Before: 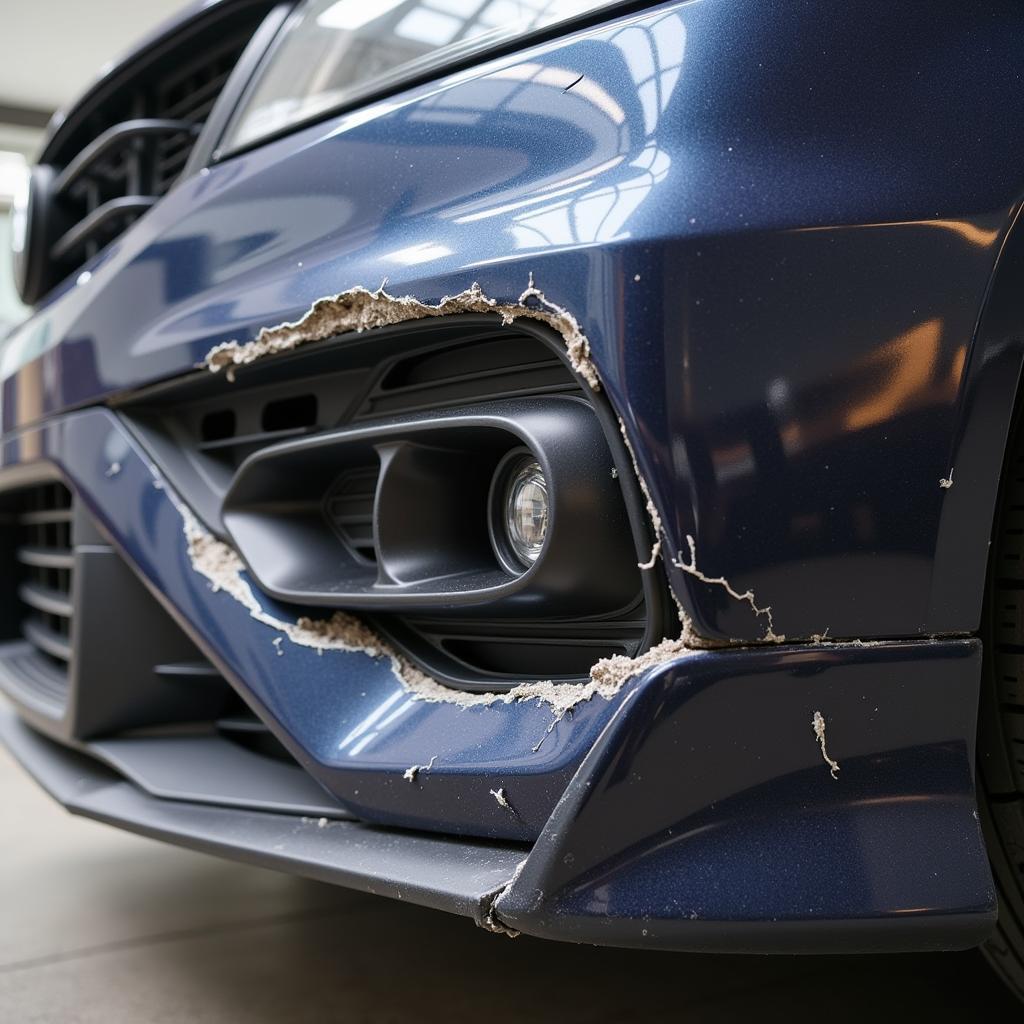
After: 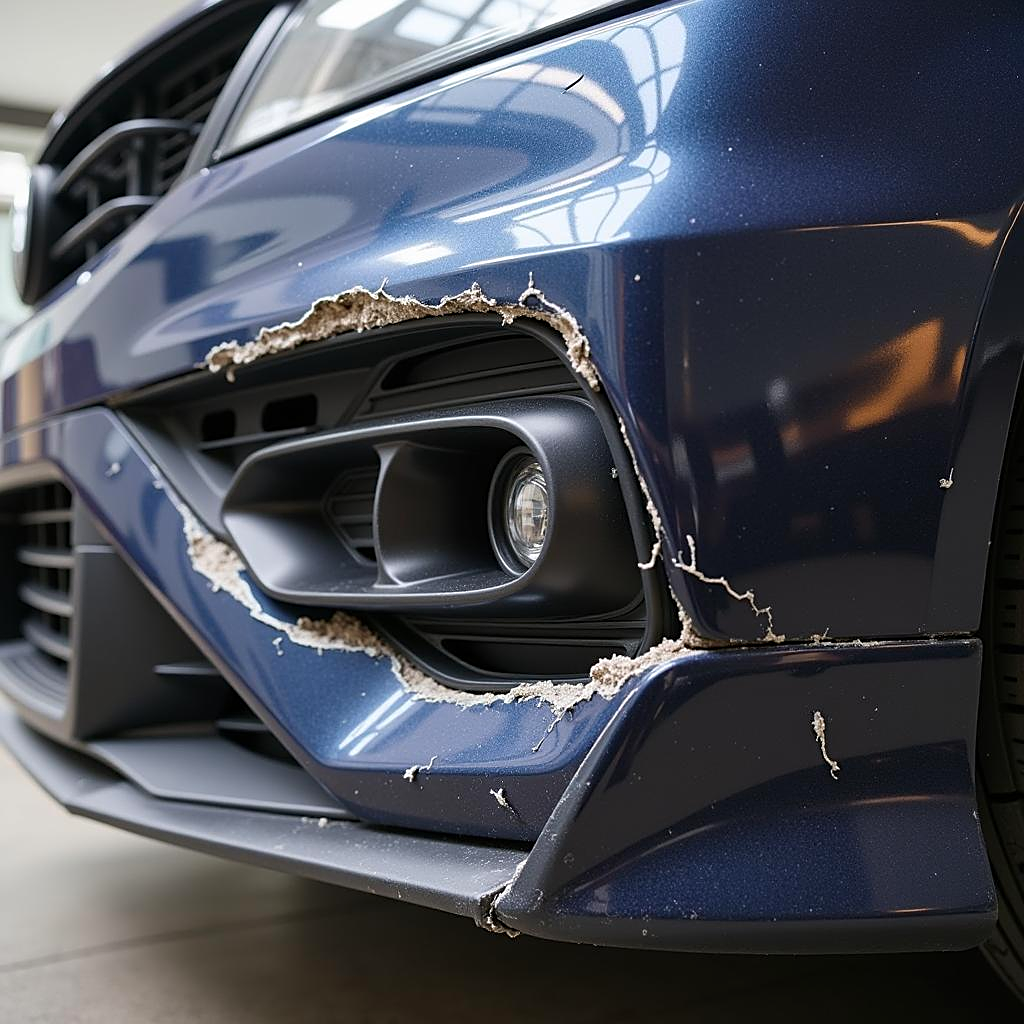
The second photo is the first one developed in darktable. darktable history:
sharpen: on, module defaults
color correction: highlights b* -0.012, saturation 1.09
